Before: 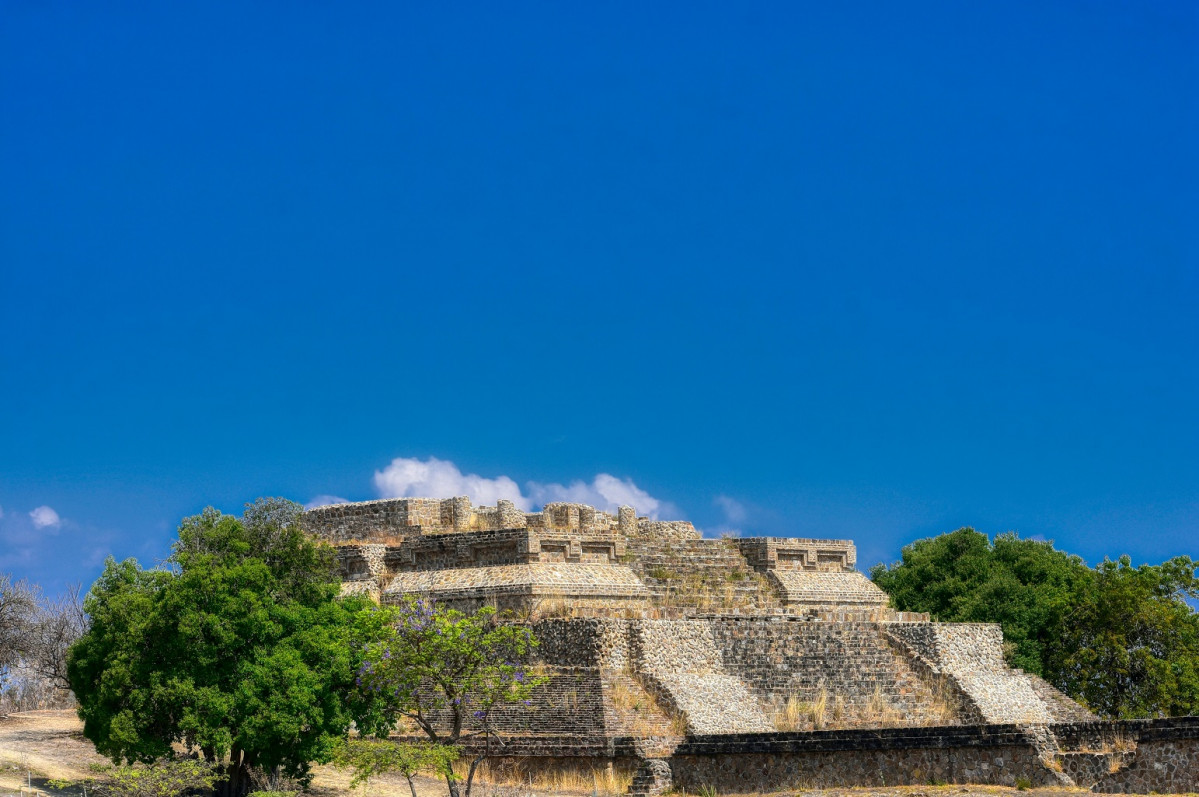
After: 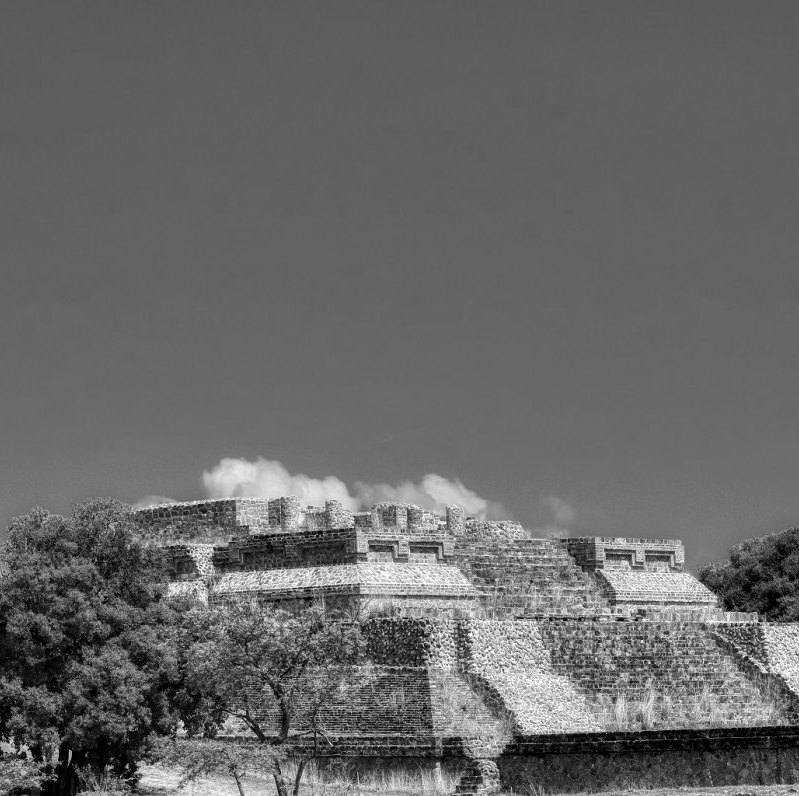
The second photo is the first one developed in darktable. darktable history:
crop and rotate: left 14.385%, right 18.948%
monochrome: on, module defaults
contrast equalizer: octaves 7, y [[0.6 ×6], [0.55 ×6], [0 ×6], [0 ×6], [0 ×6]], mix 0.3
